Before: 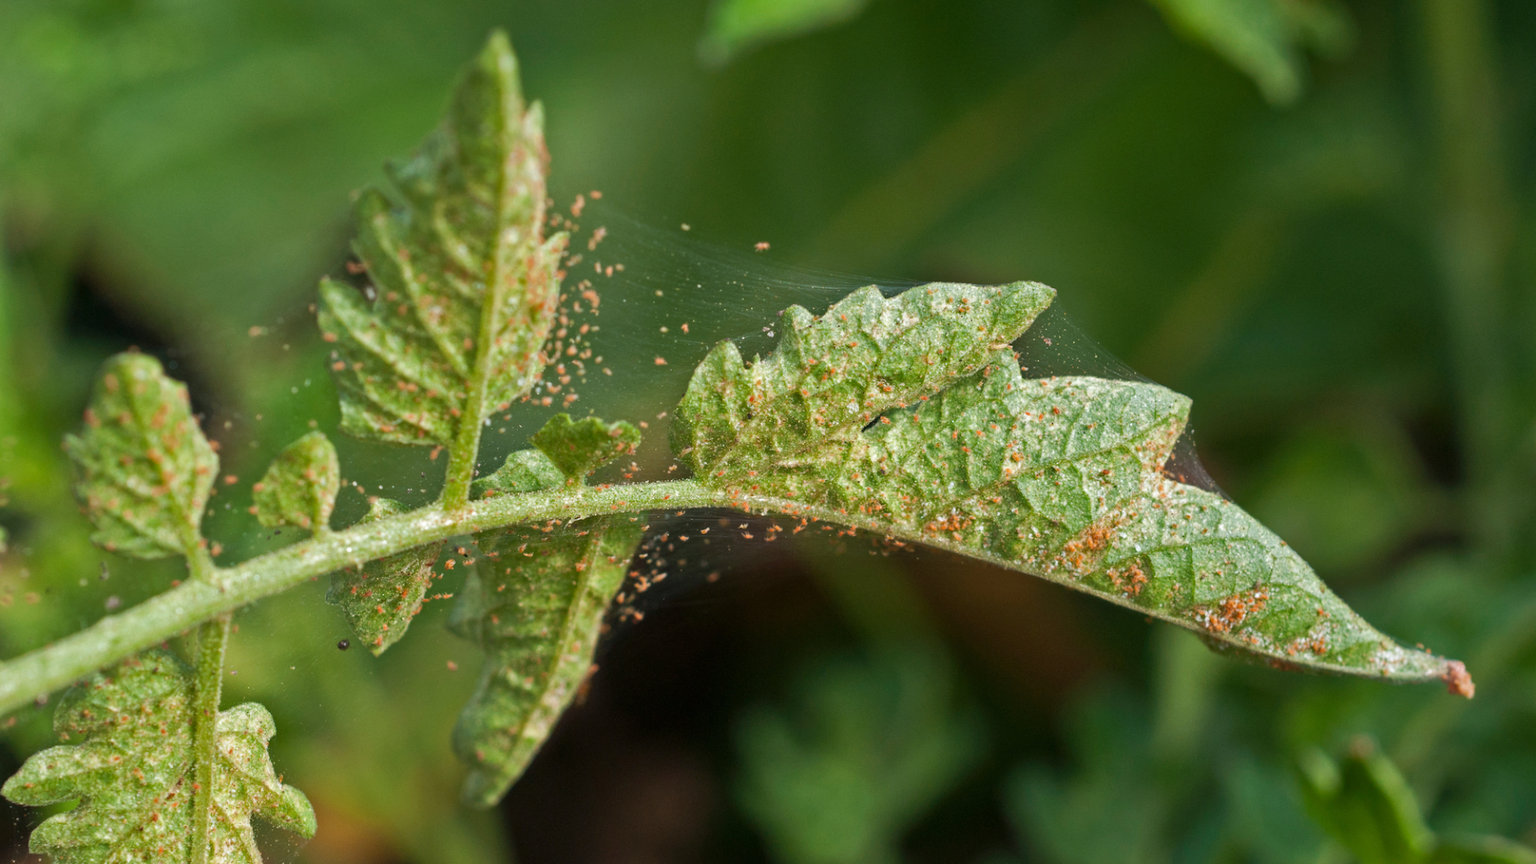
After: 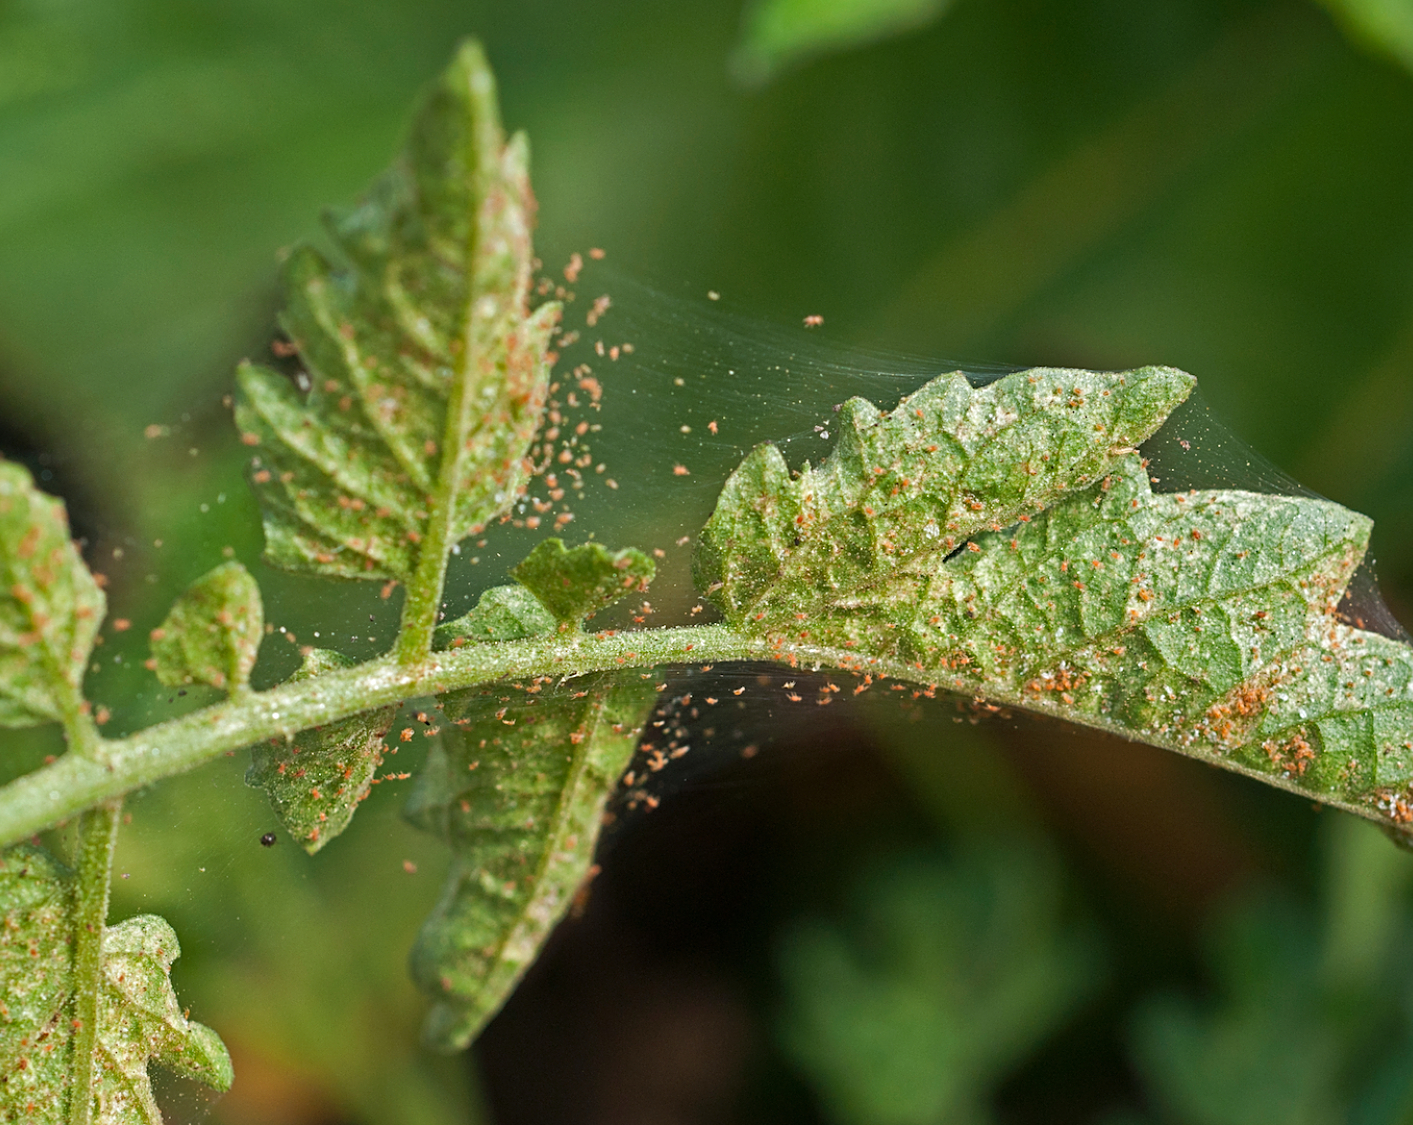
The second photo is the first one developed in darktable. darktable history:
sharpen: on, module defaults
crop and rotate: left 8.99%, right 20.356%
